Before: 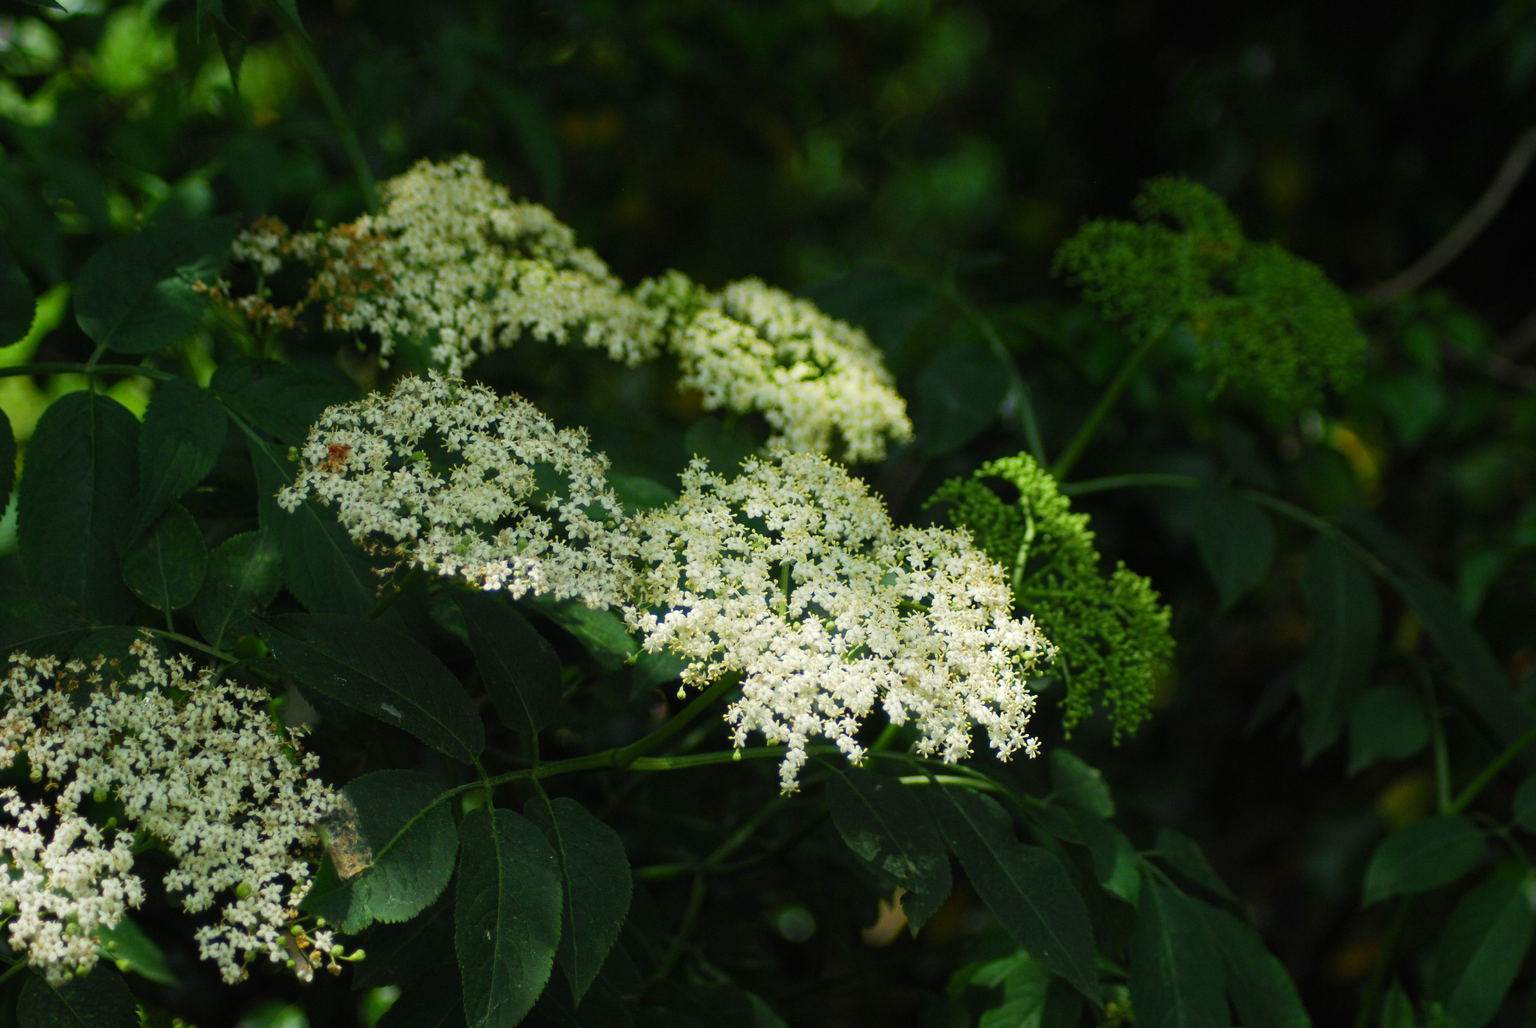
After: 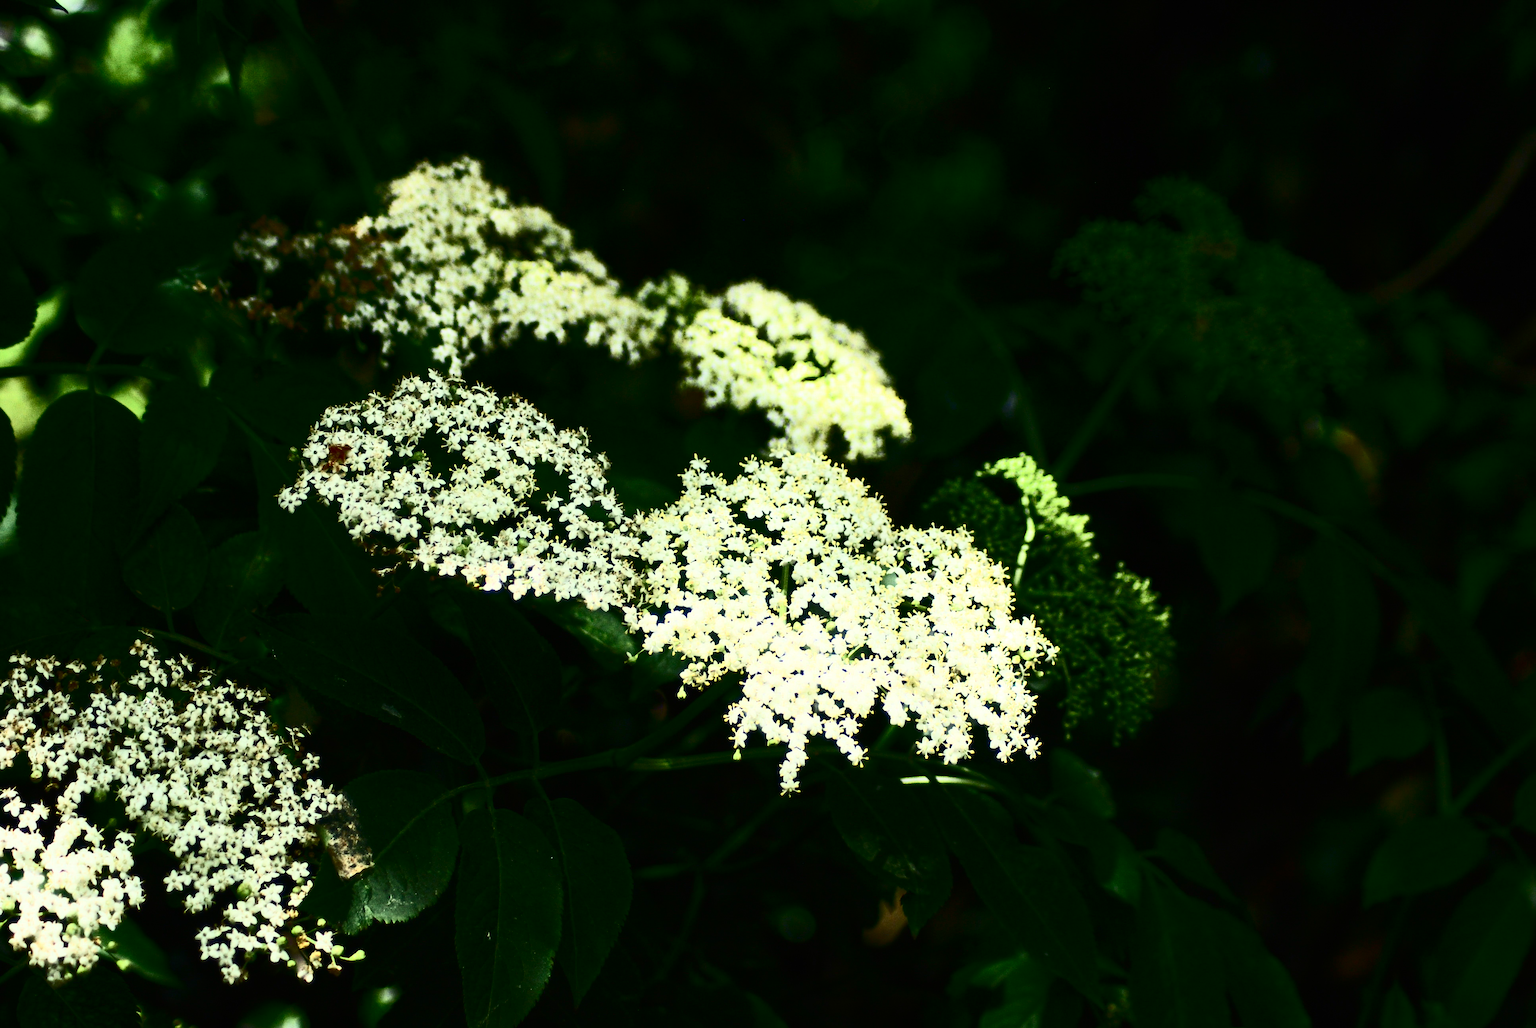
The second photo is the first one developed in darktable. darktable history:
contrast brightness saturation: contrast 0.934, brightness 0.202
